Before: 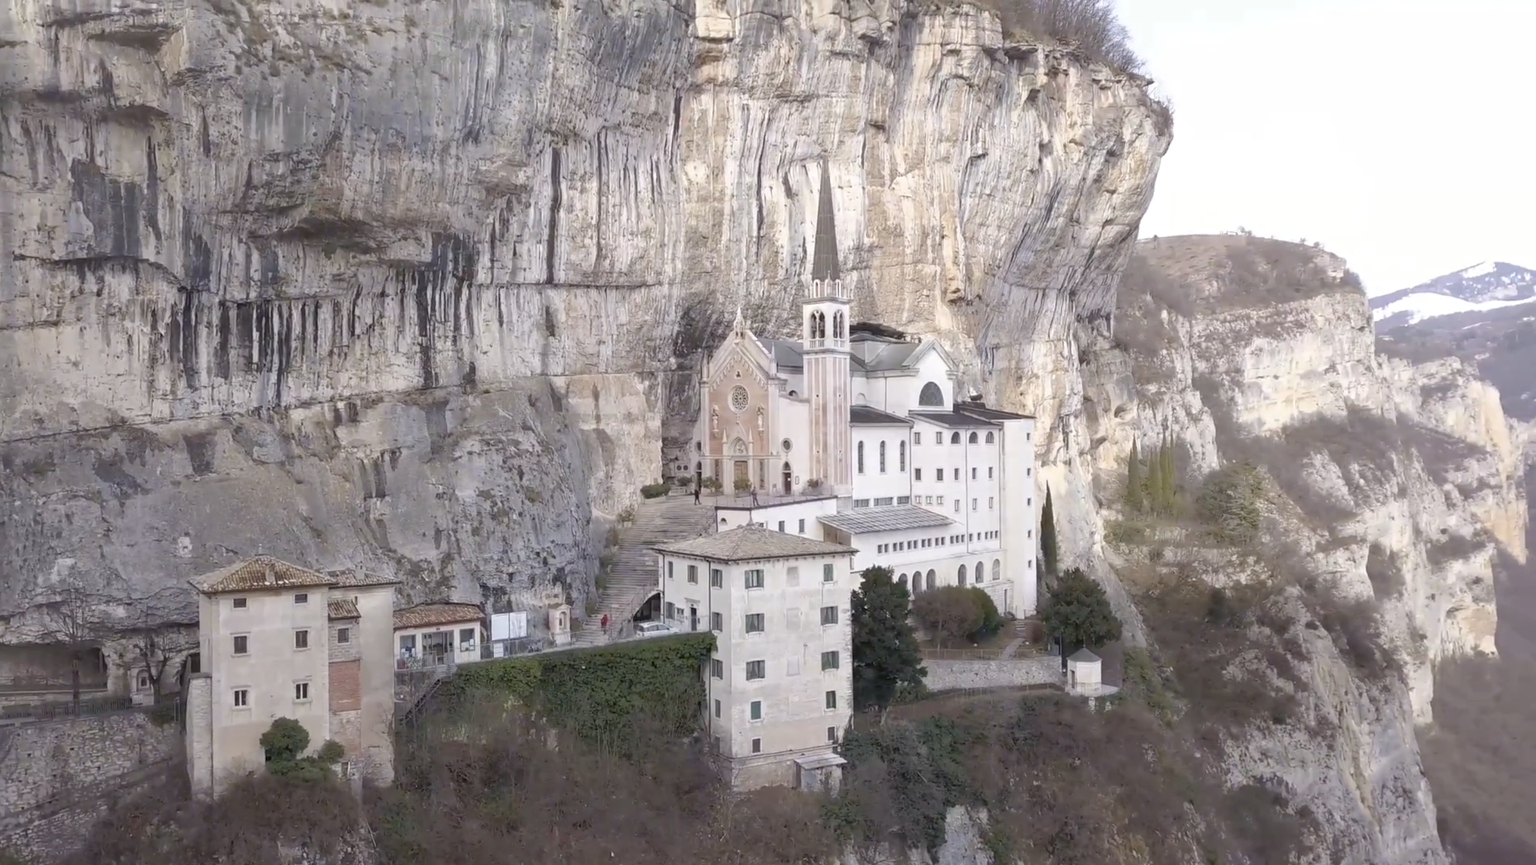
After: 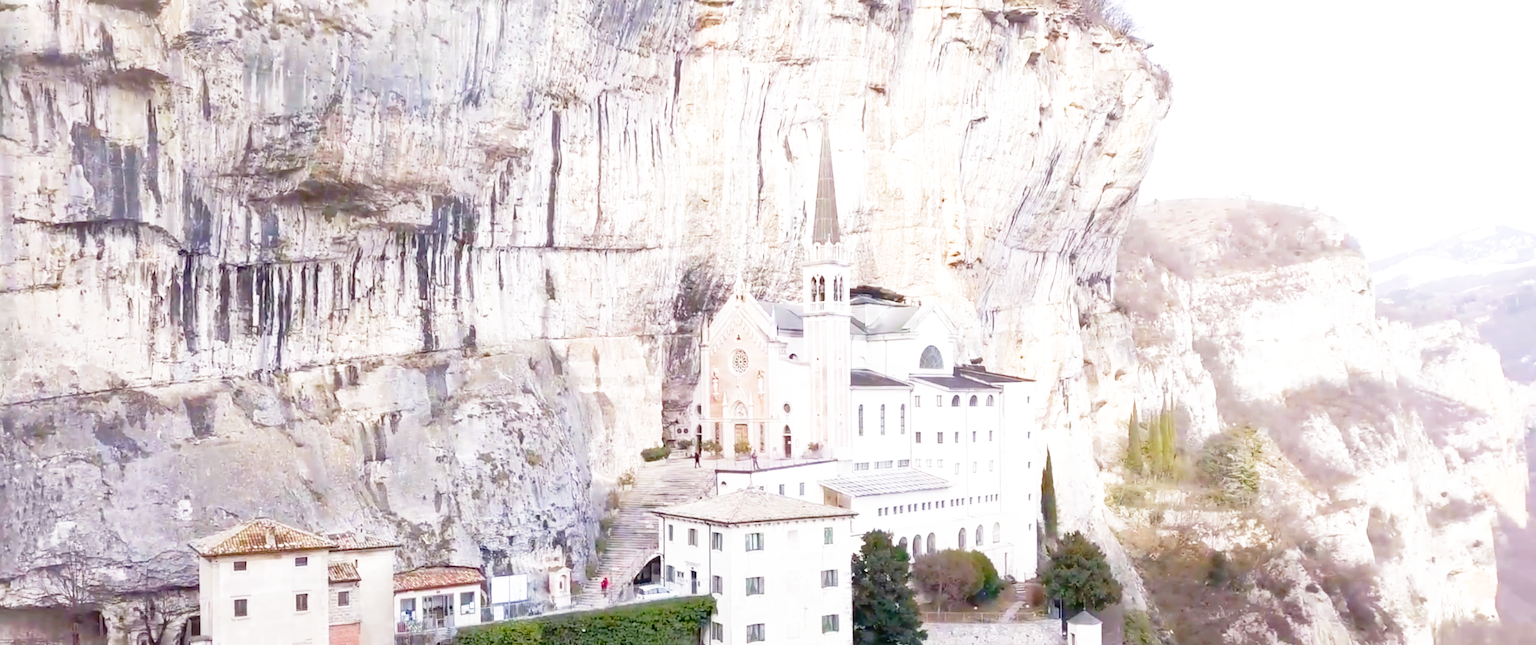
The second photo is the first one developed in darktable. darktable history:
color balance rgb: linear chroma grading › global chroma 15.104%, perceptual saturation grading › global saturation 20%, perceptual saturation grading › highlights -49.35%, perceptual saturation grading › shadows 25.658%, perceptual brilliance grading › global brilliance 2.007%, perceptual brilliance grading › highlights 7.413%, perceptual brilliance grading › shadows -3.203%
base curve: curves: ch0 [(0, 0) (0.012, 0.01) (0.073, 0.168) (0.31, 0.711) (0.645, 0.957) (1, 1)], preserve colors none
crop: top 4.27%, bottom 21.039%
